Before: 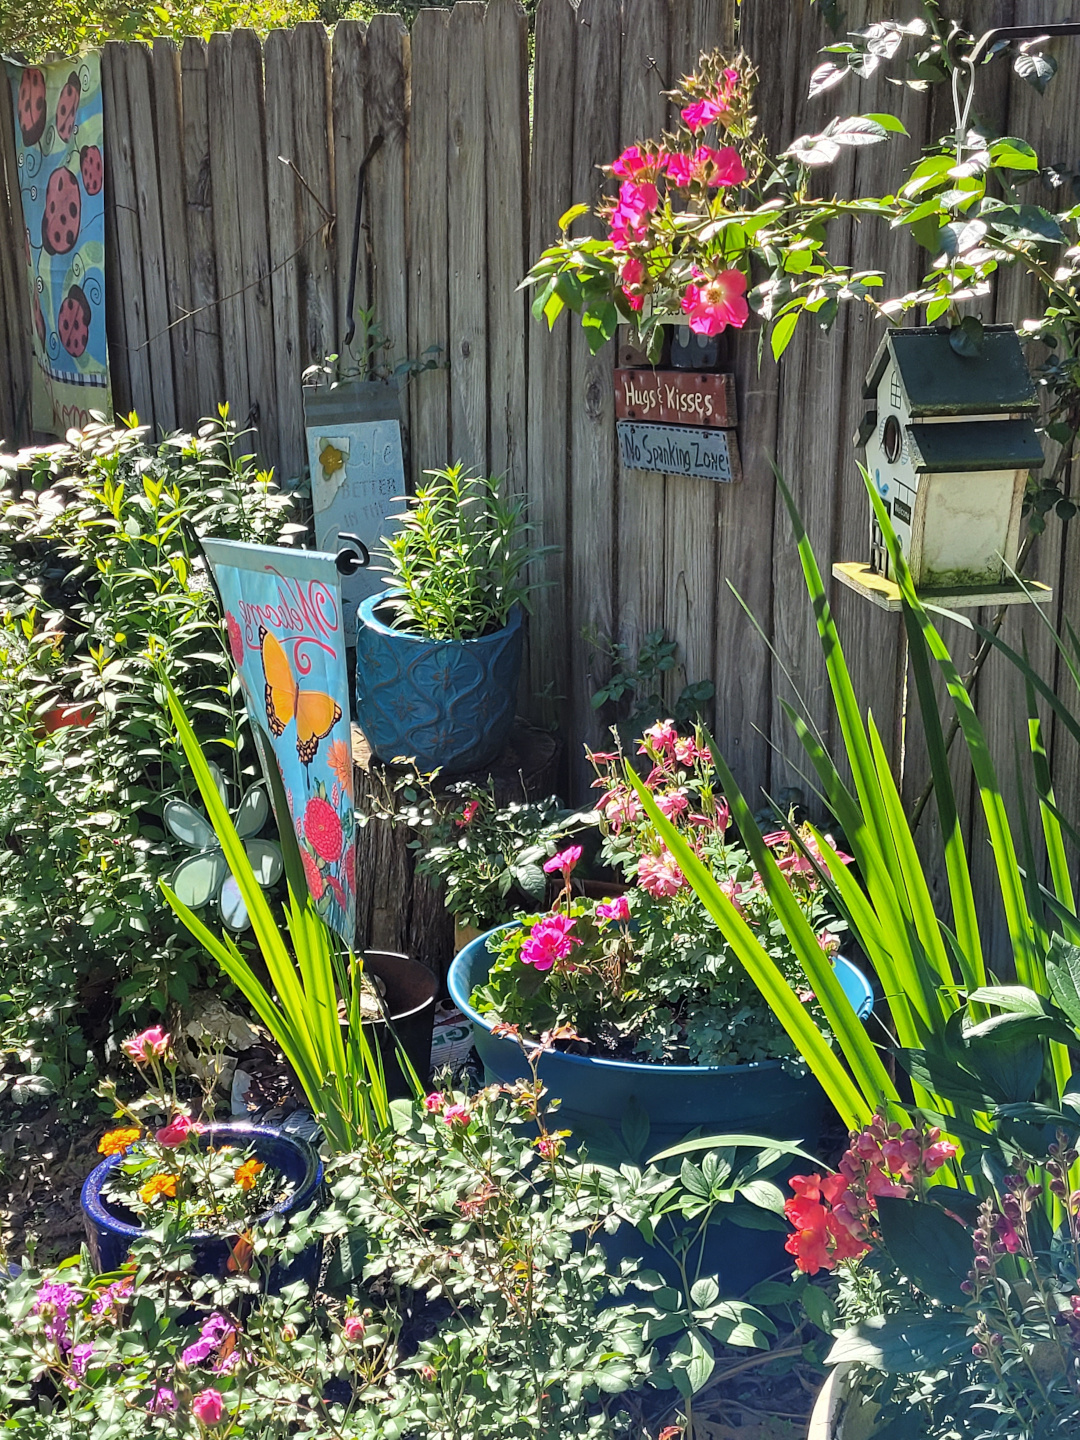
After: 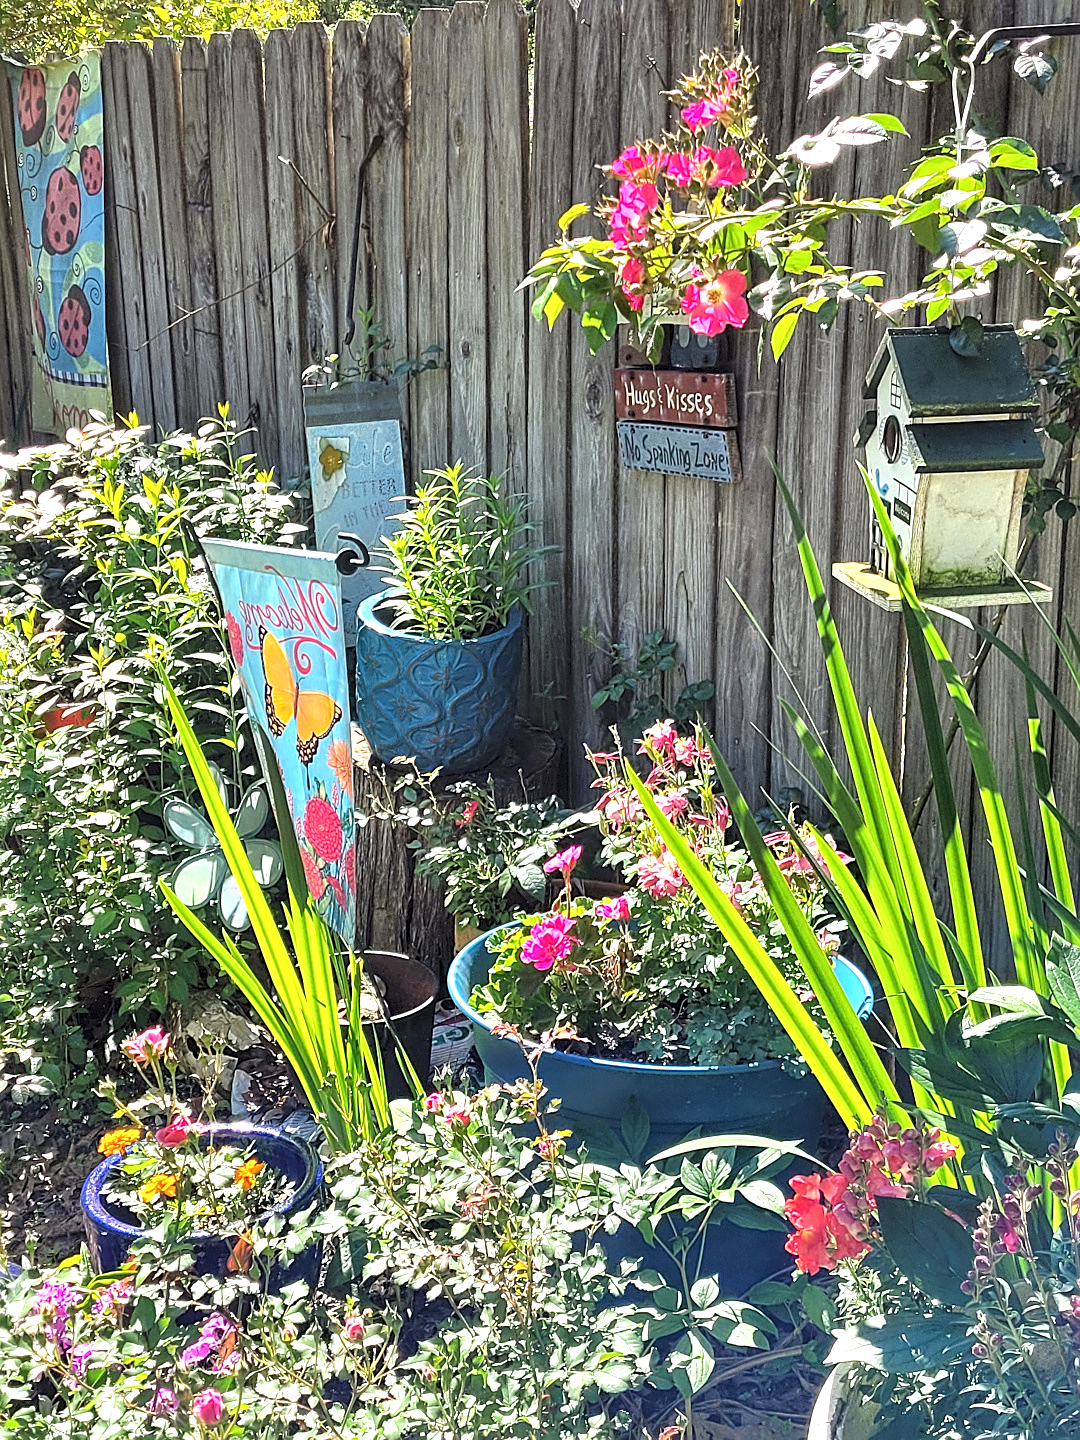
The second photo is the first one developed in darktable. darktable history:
exposure: exposure 0.655 EV, compensate highlight preservation false
sharpen: on, module defaults
local contrast: highlights 99%, shadows 86%, detail 160%, midtone range 0.2
